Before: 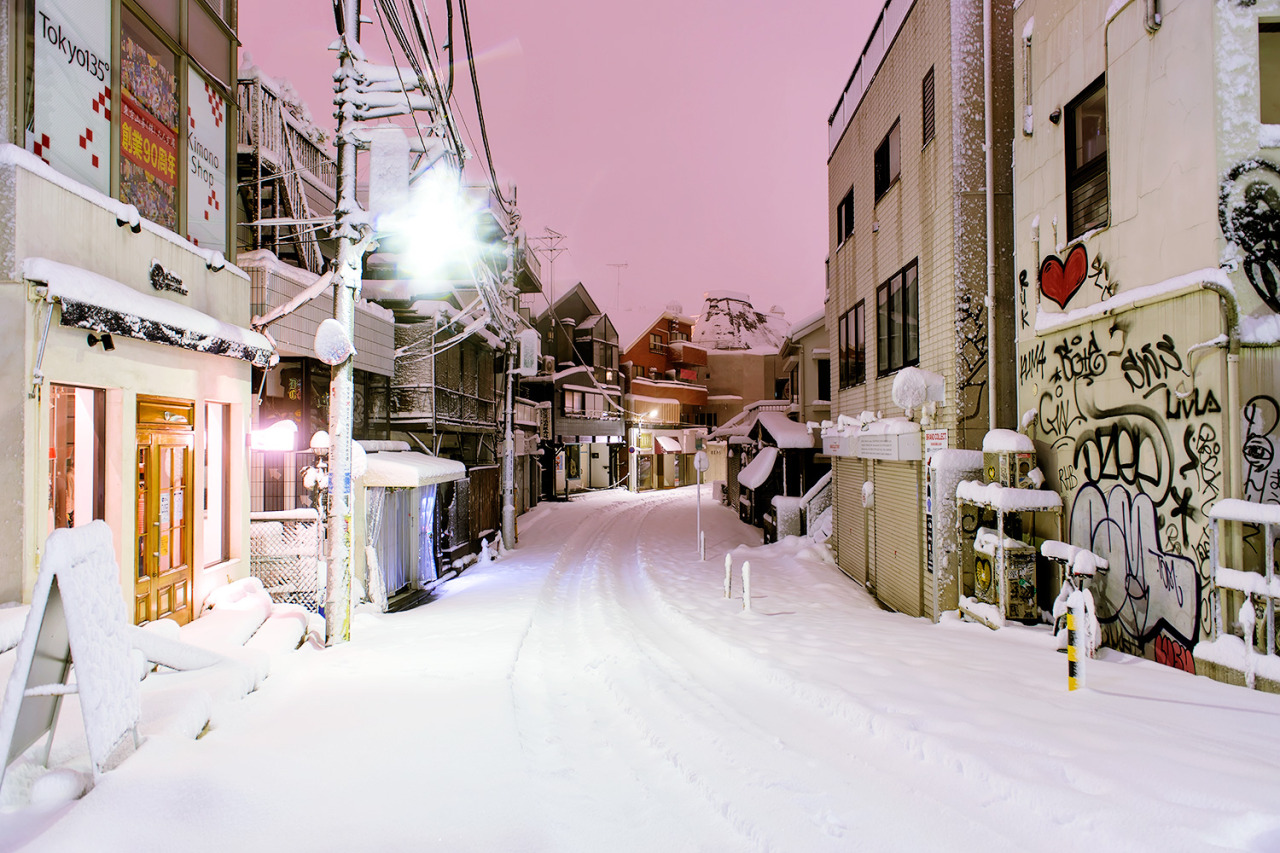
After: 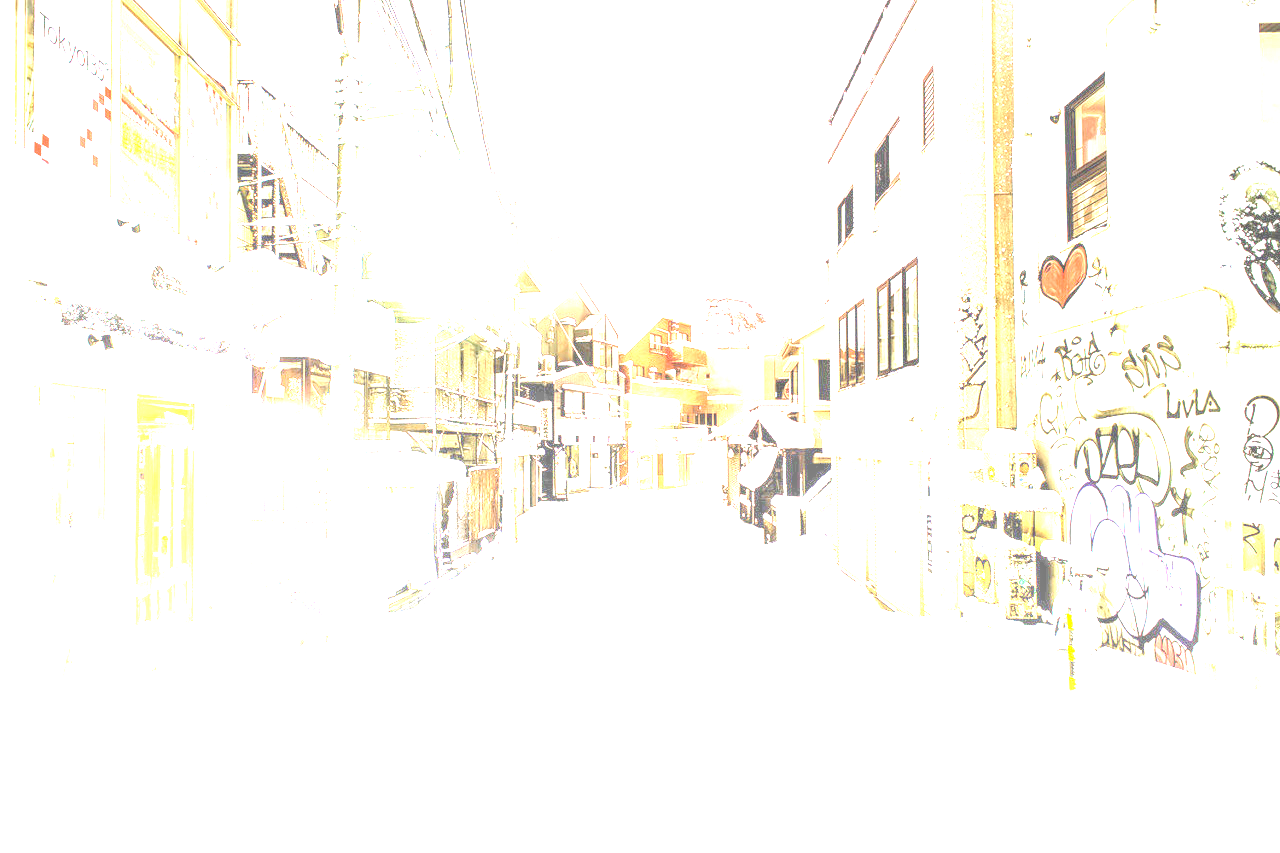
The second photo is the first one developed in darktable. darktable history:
local contrast: detail 110%
exposure: black level correction 0, exposure 4 EV, compensate exposure bias true, compensate highlight preservation false
